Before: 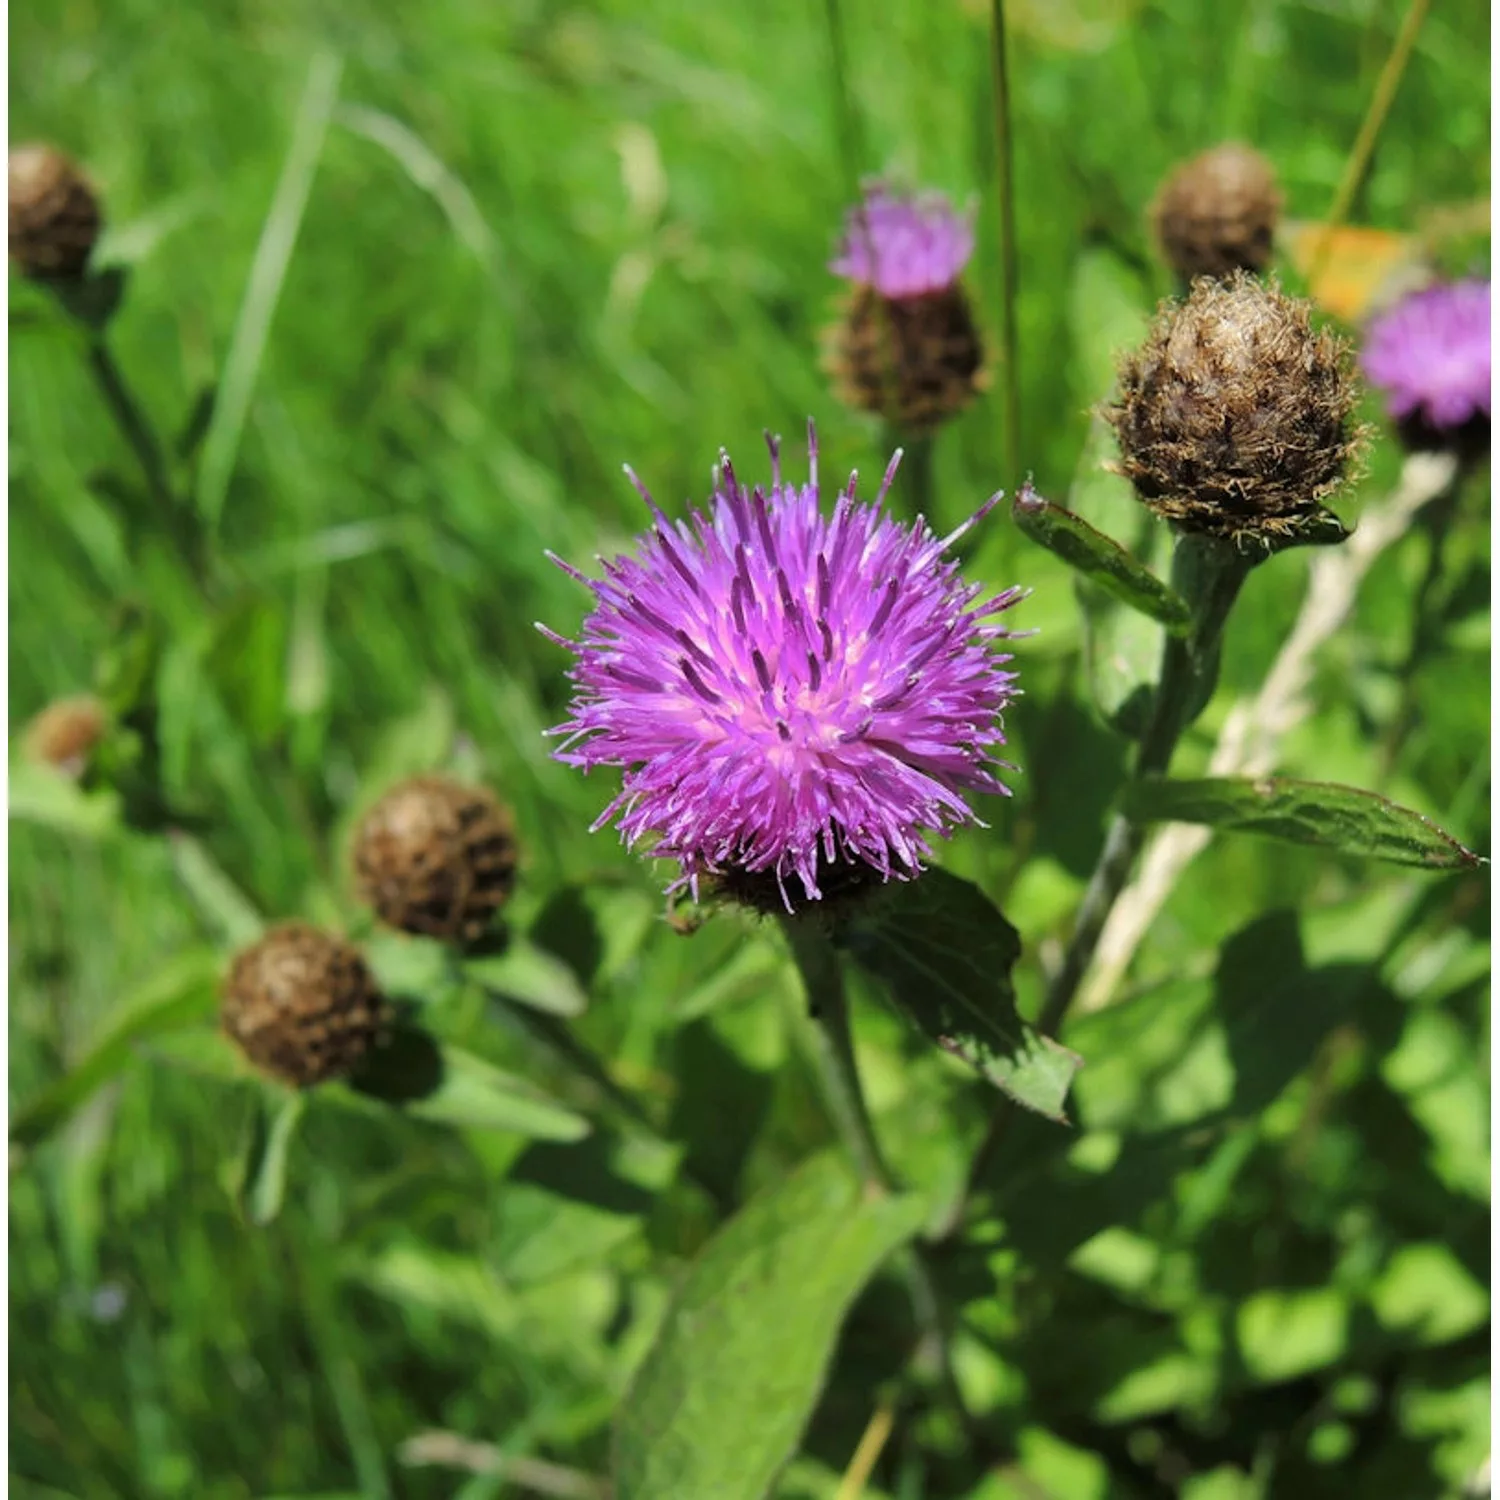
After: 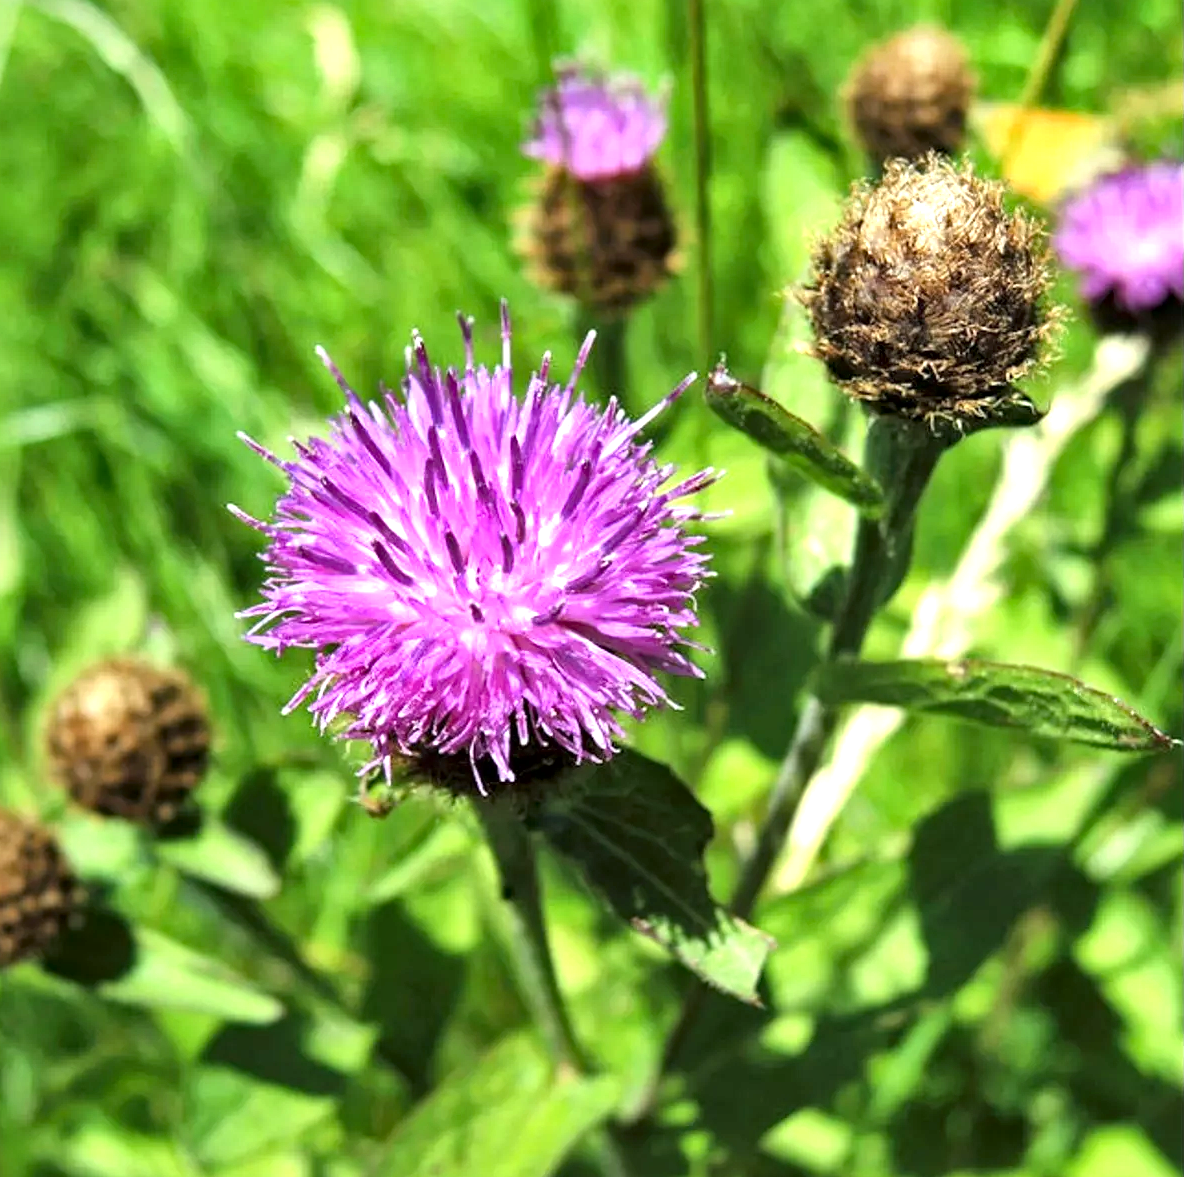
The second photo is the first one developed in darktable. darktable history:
crop and rotate: left 20.483%, top 7.871%, right 0.417%, bottom 13.609%
exposure: black level correction -0.001, exposure 0.908 EV, compensate highlight preservation false
haze removal: compatibility mode true, adaptive false
local contrast: mode bilateral grid, contrast 20, coarseness 50, detail 171%, midtone range 0.2
